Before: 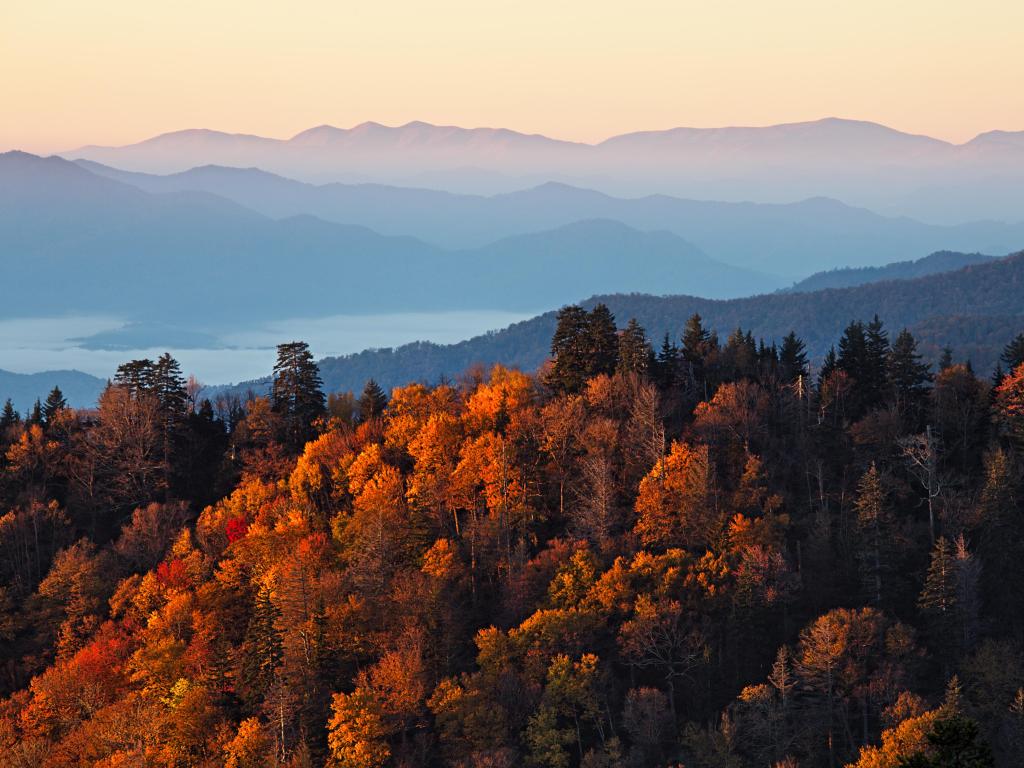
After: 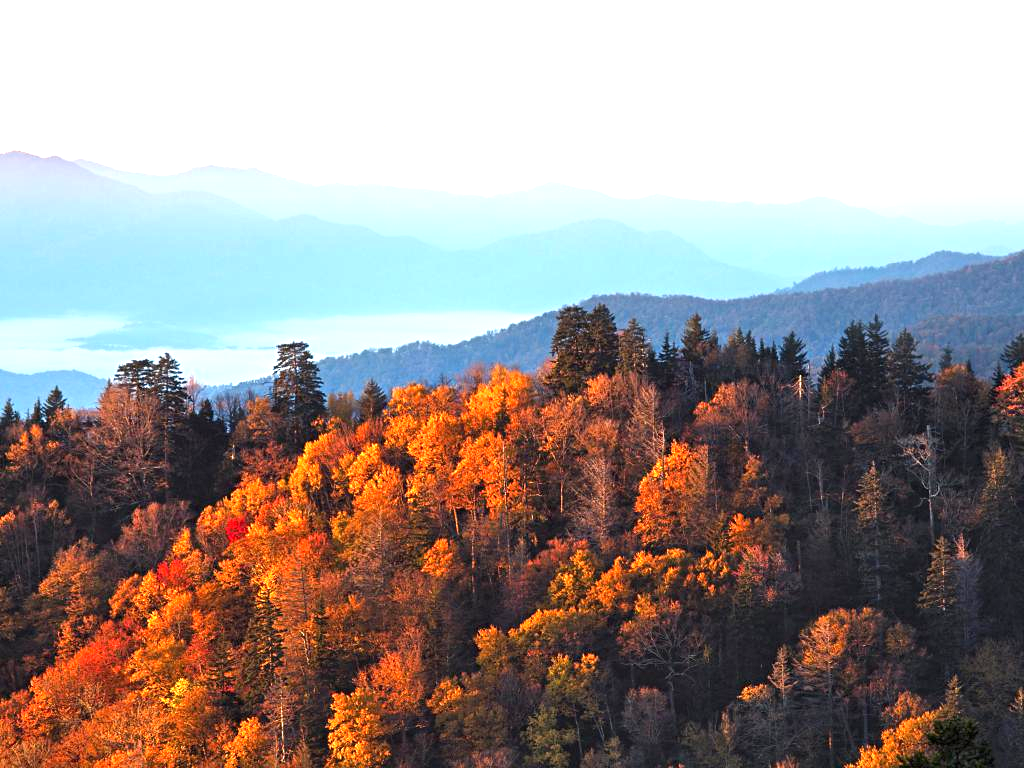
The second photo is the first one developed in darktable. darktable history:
exposure: black level correction 0, exposure 1.458 EV, compensate highlight preservation false
